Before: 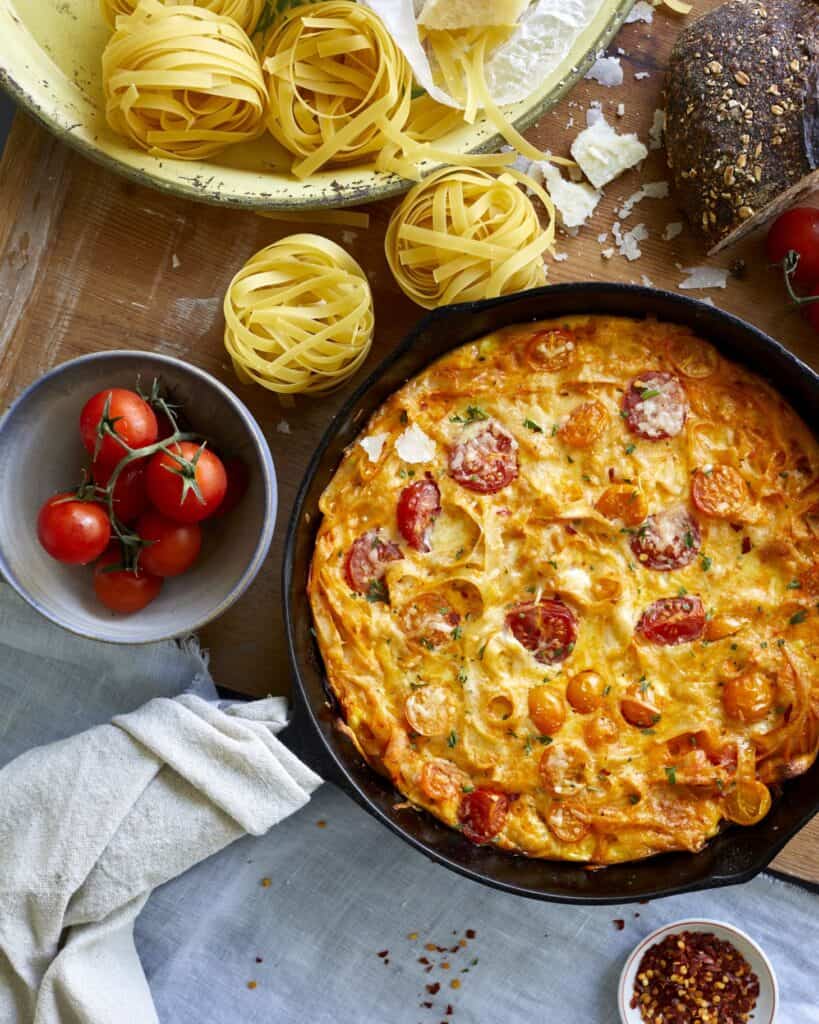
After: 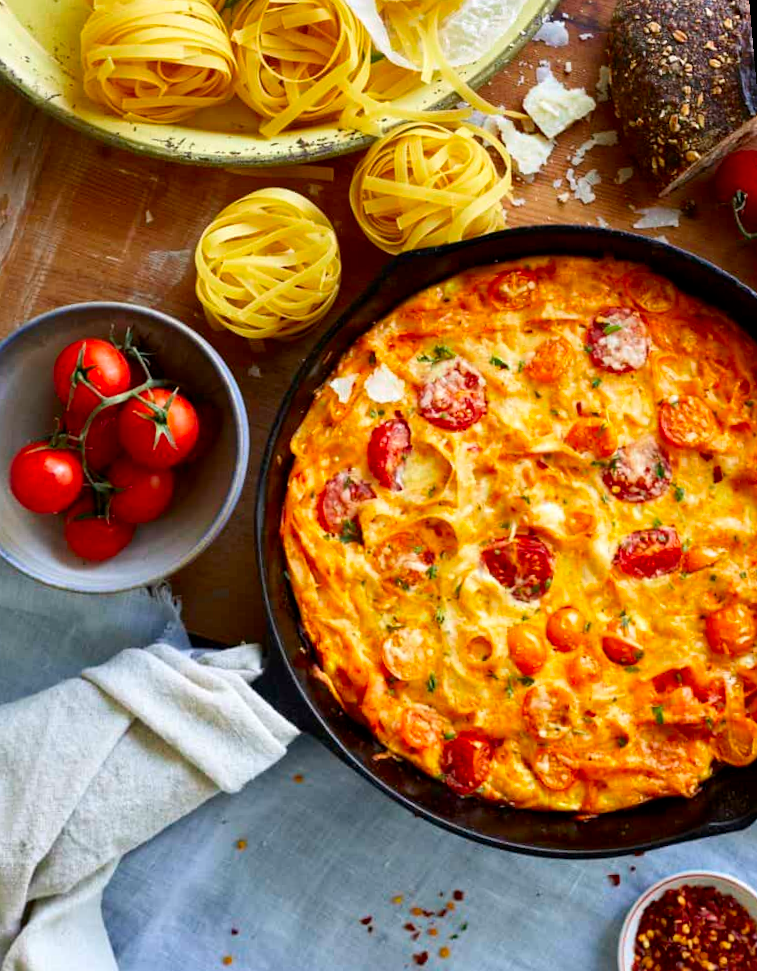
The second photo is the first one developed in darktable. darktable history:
rotate and perspective: rotation -1.68°, lens shift (vertical) -0.146, crop left 0.049, crop right 0.912, crop top 0.032, crop bottom 0.96
contrast brightness saturation: contrast 0.09, saturation 0.28
